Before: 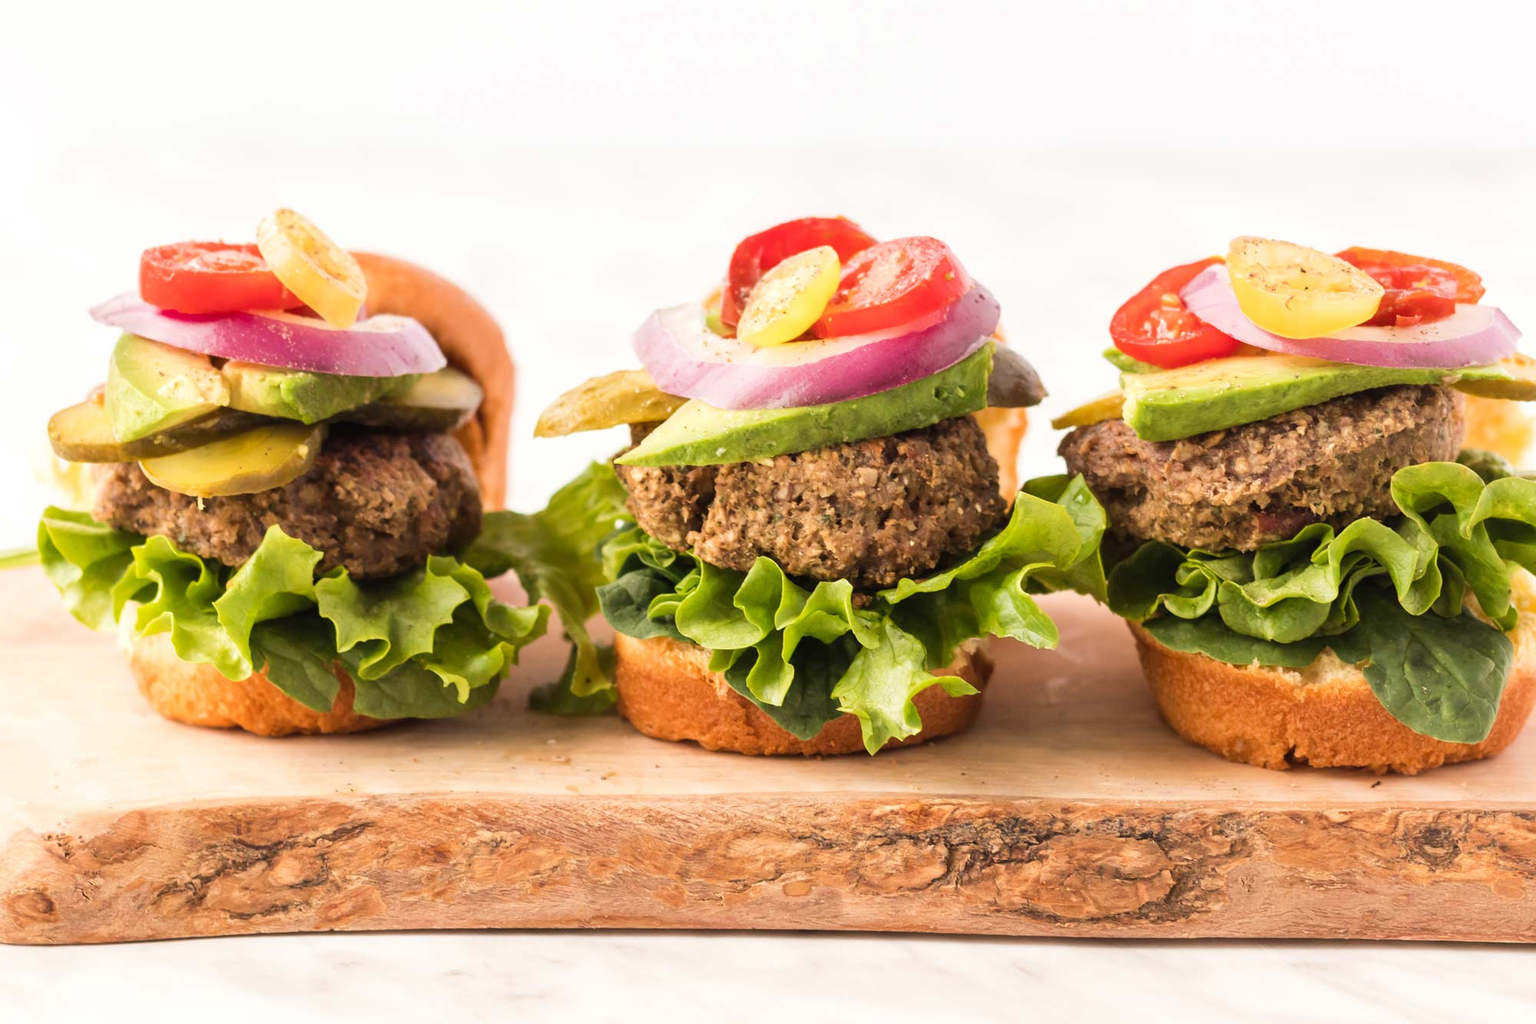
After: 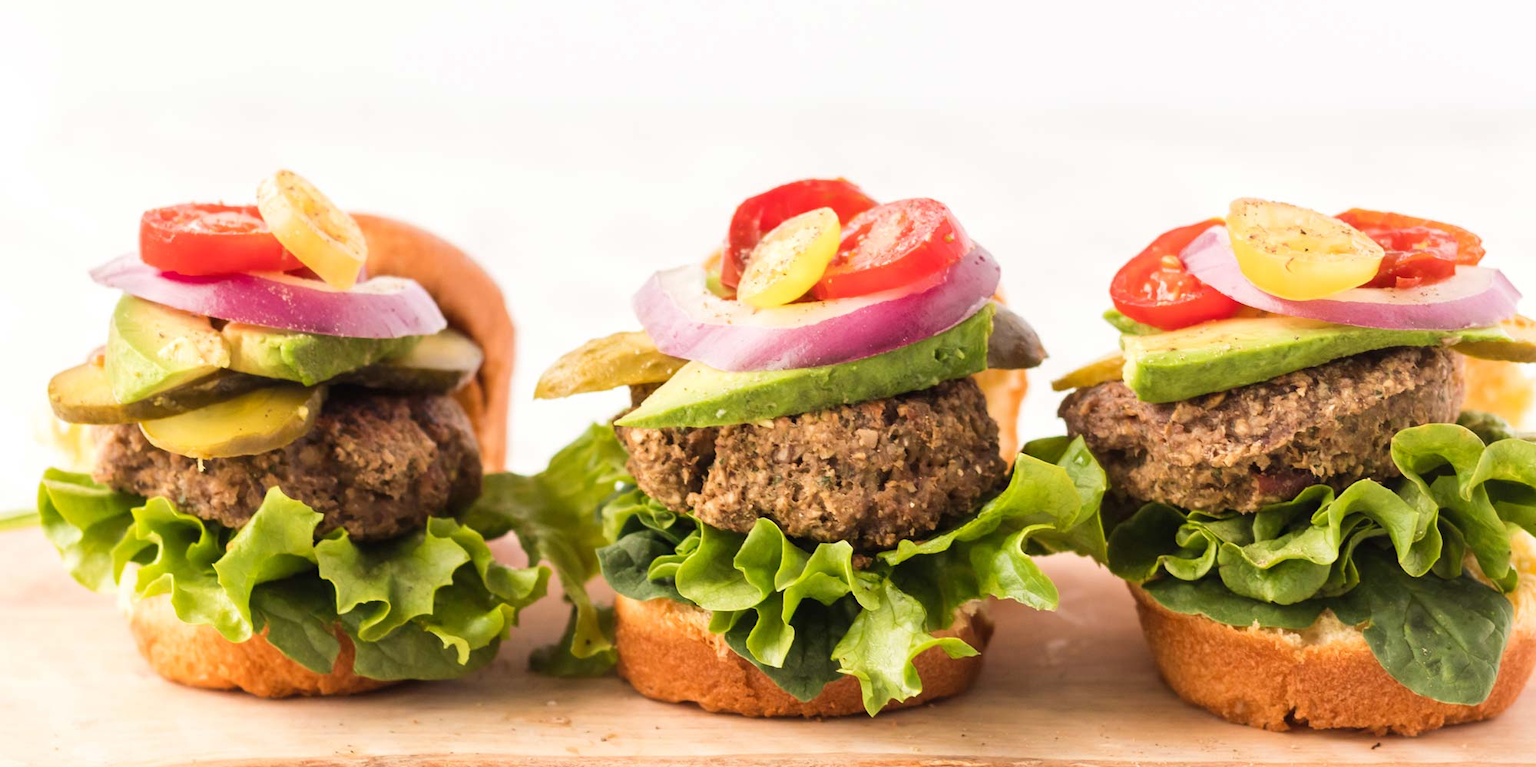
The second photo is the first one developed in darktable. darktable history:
crop: top 3.805%, bottom 21.193%
